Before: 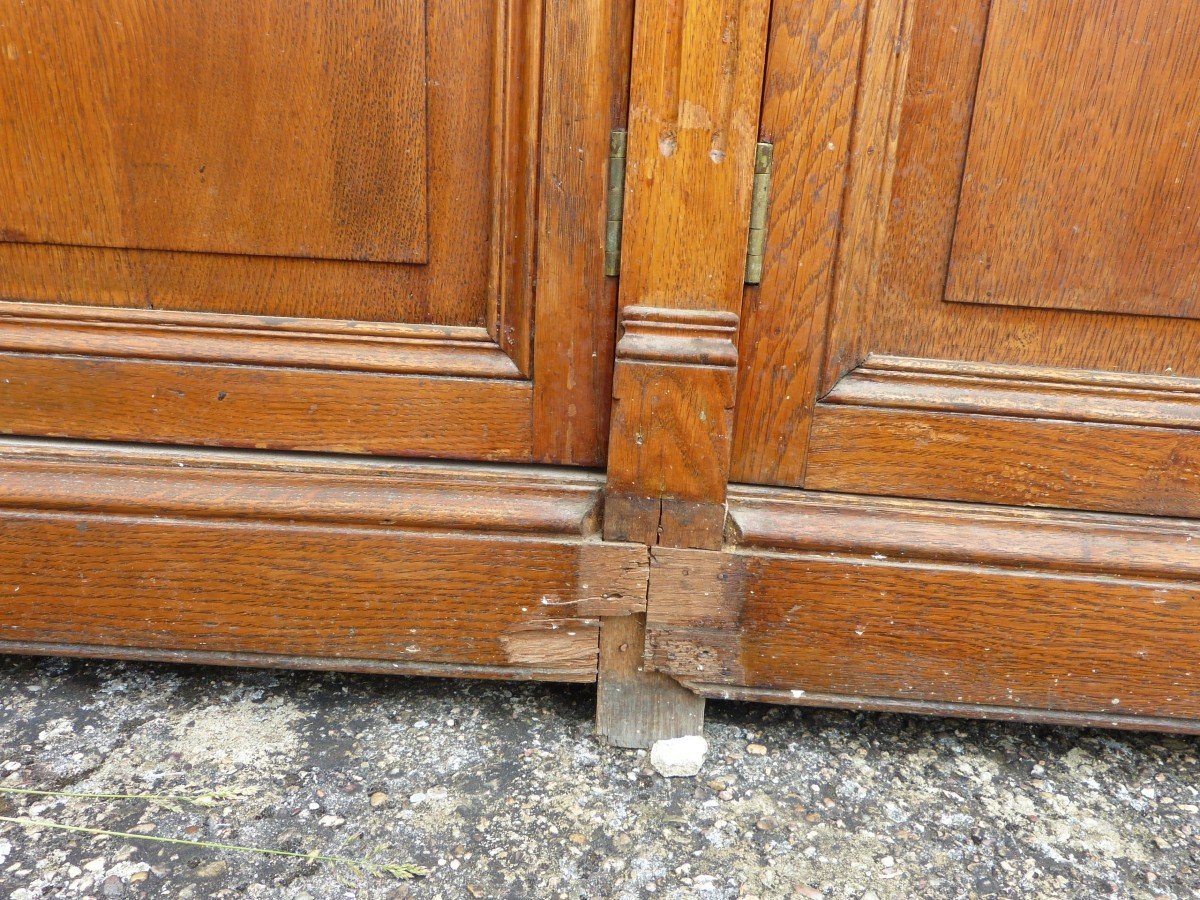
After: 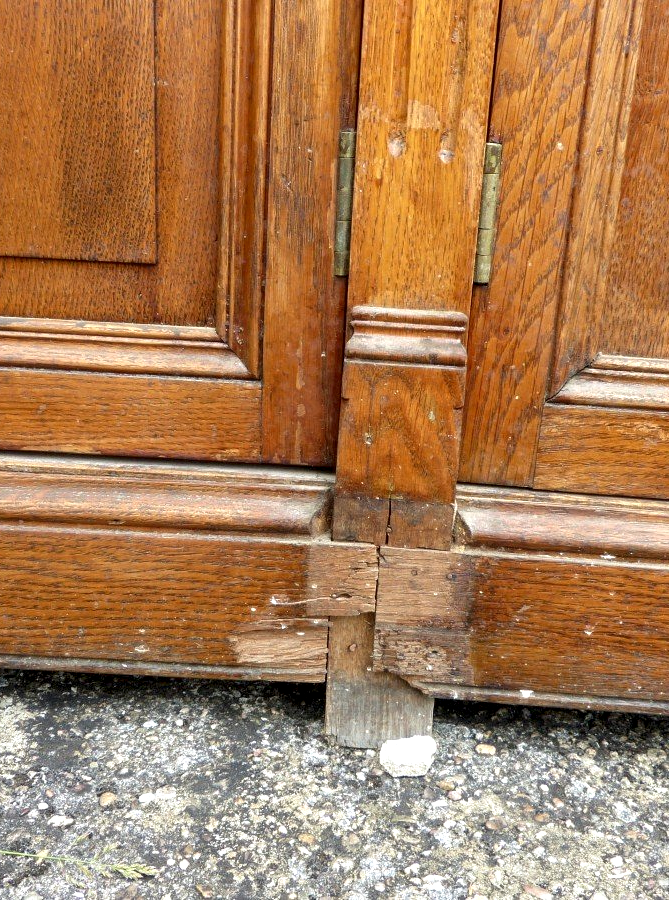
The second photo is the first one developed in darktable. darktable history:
local contrast: highlights 147%, shadows 126%, detail 139%, midtone range 0.253
crop and rotate: left 22.642%, right 21.603%
